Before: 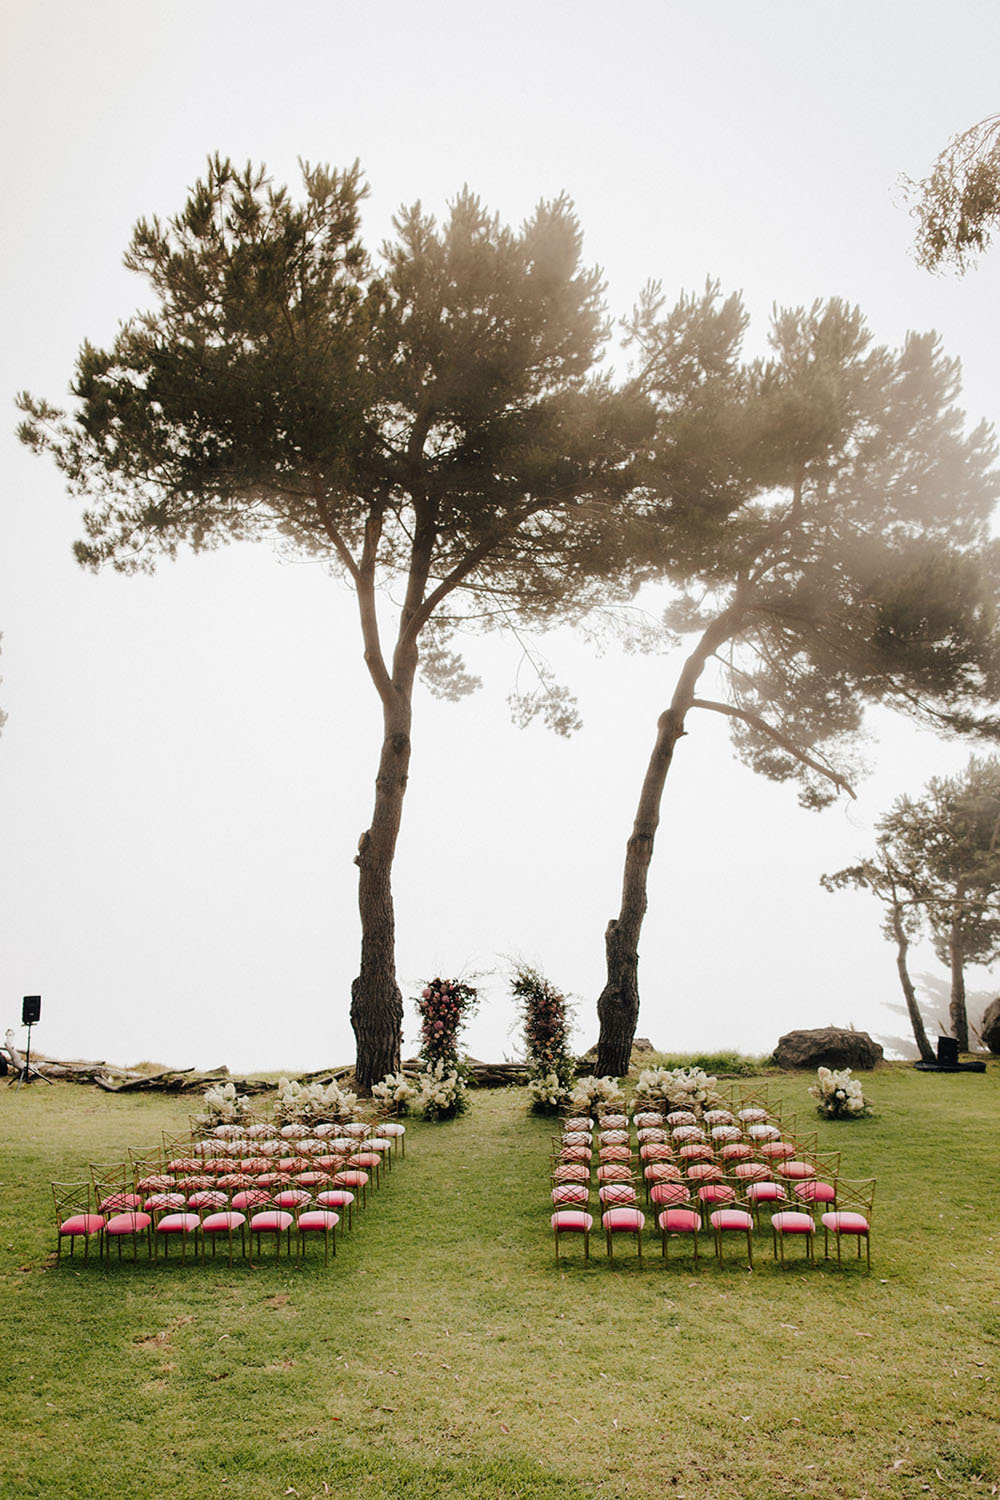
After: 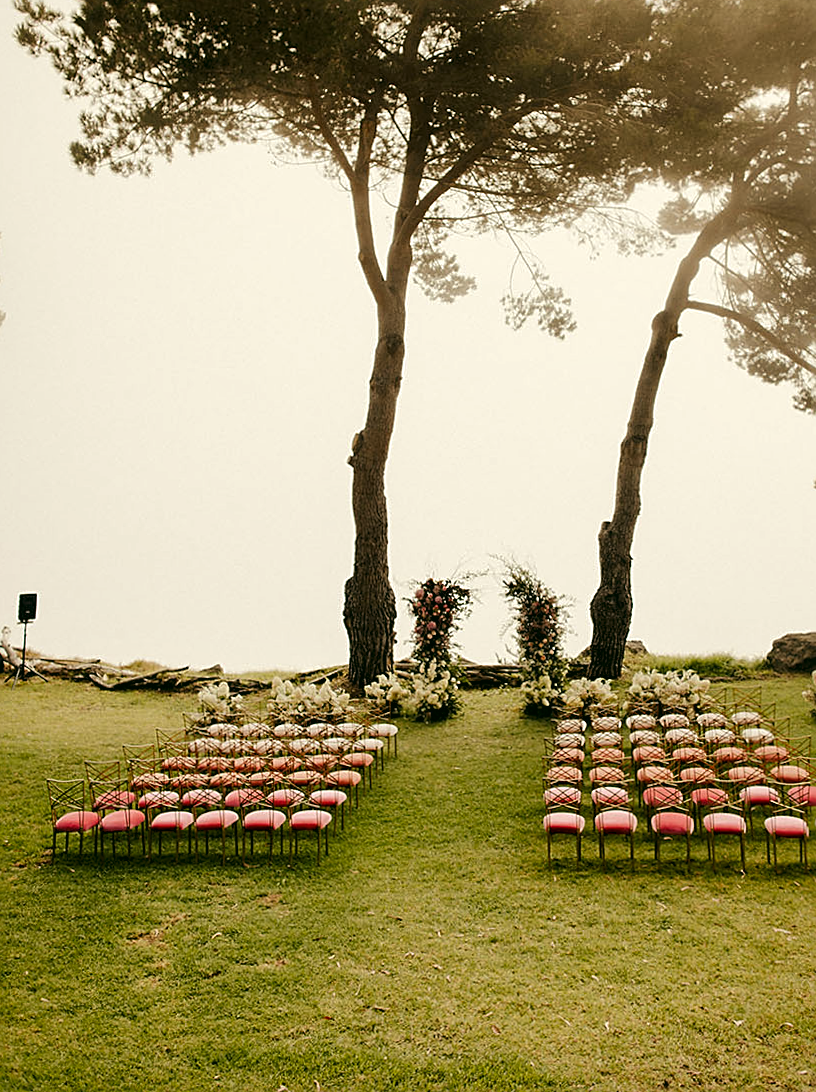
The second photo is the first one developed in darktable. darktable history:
color correction: highlights a* -0.482, highlights b* 9.48, shadows a* -9.48, shadows b* 0.803
tone equalizer: -8 EV 0.06 EV, smoothing diameter 25%, edges refinement/feathering 10, preserve details guided filter
rgb levels: mode RGB, independent channels, levels [[0, 0.5, 1], [0, 0.521, 1], [0, 0.536, 1]]
sharpen: on, module defaults
local contrast: mode bilateral grid, contrast 20, coarseness 50, detail 120%, midtone range 0.2
crop: top 26.531%, right 17.959%
rotate and perspective: rotation 0.192°, lens shift (horizontal) -0.015, crop left 0.005, crop right 0.996, crop top 0.006, crop bottom 0.99
